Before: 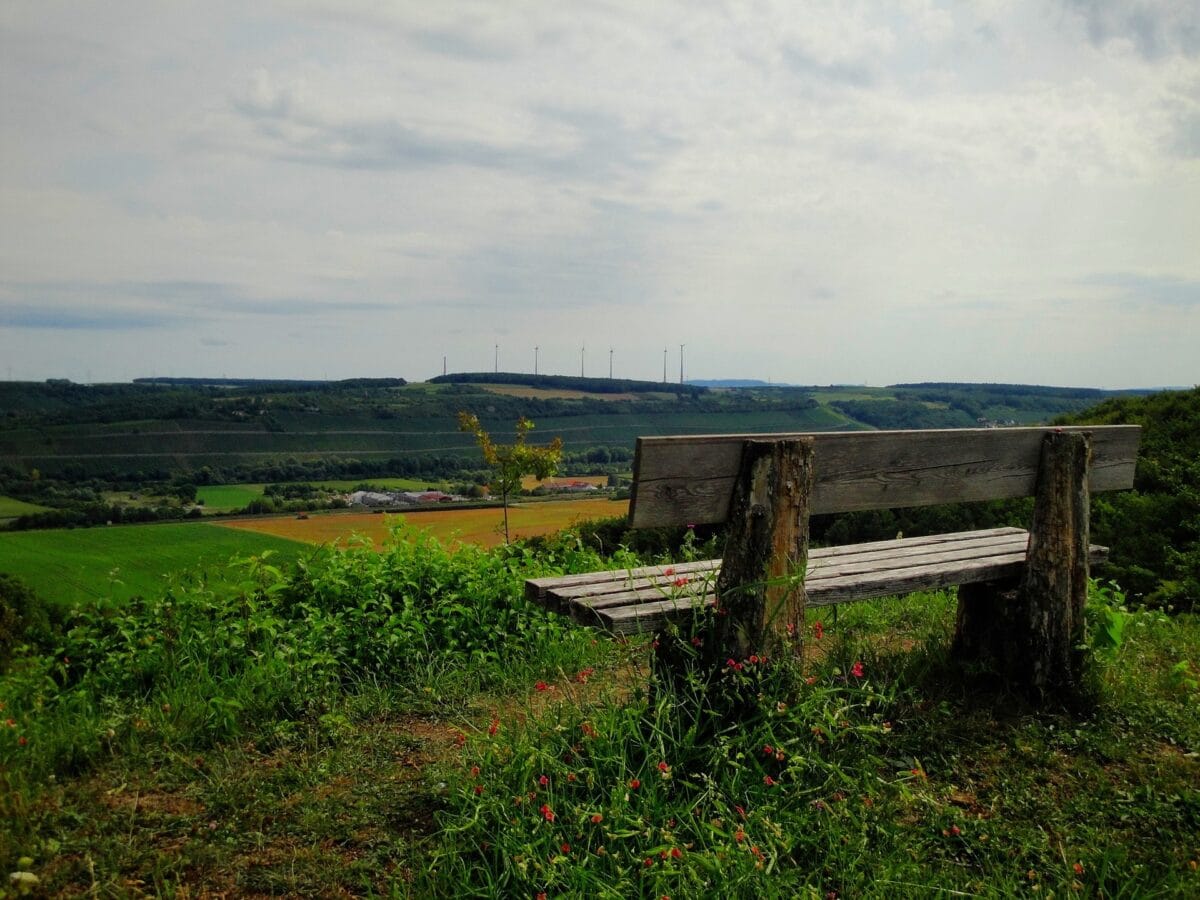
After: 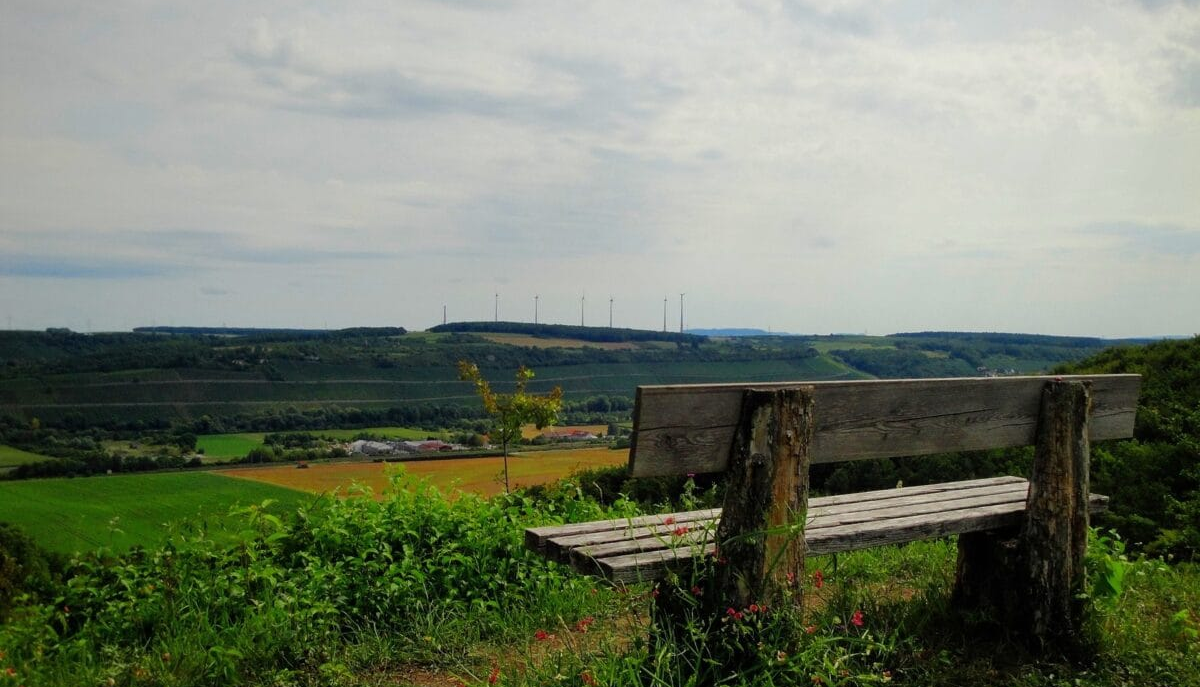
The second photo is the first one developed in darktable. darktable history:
color zones: curves: ch0 [(0.068, 0.464) (0.25, 0.5) (0.48, 0.508) (0.75, 0.536) (0.886, 0.476) (0.967, 0.456)]; ch1 [(0.066, 0.456) (0.25, 0.5) (0.616, 0.508) (0.746, 0.56) (0.934, 0.444)]
crop: top 5.716%, bottom 17.913%
